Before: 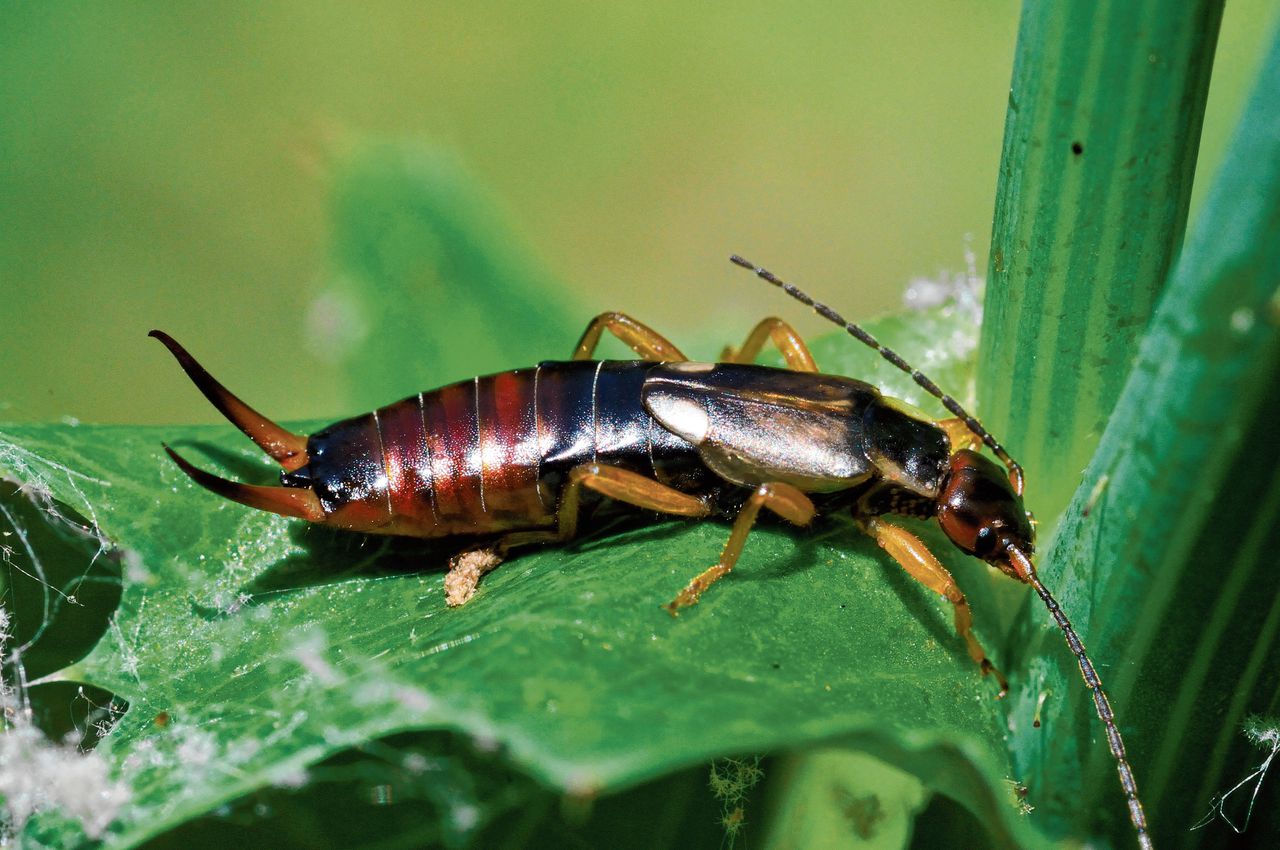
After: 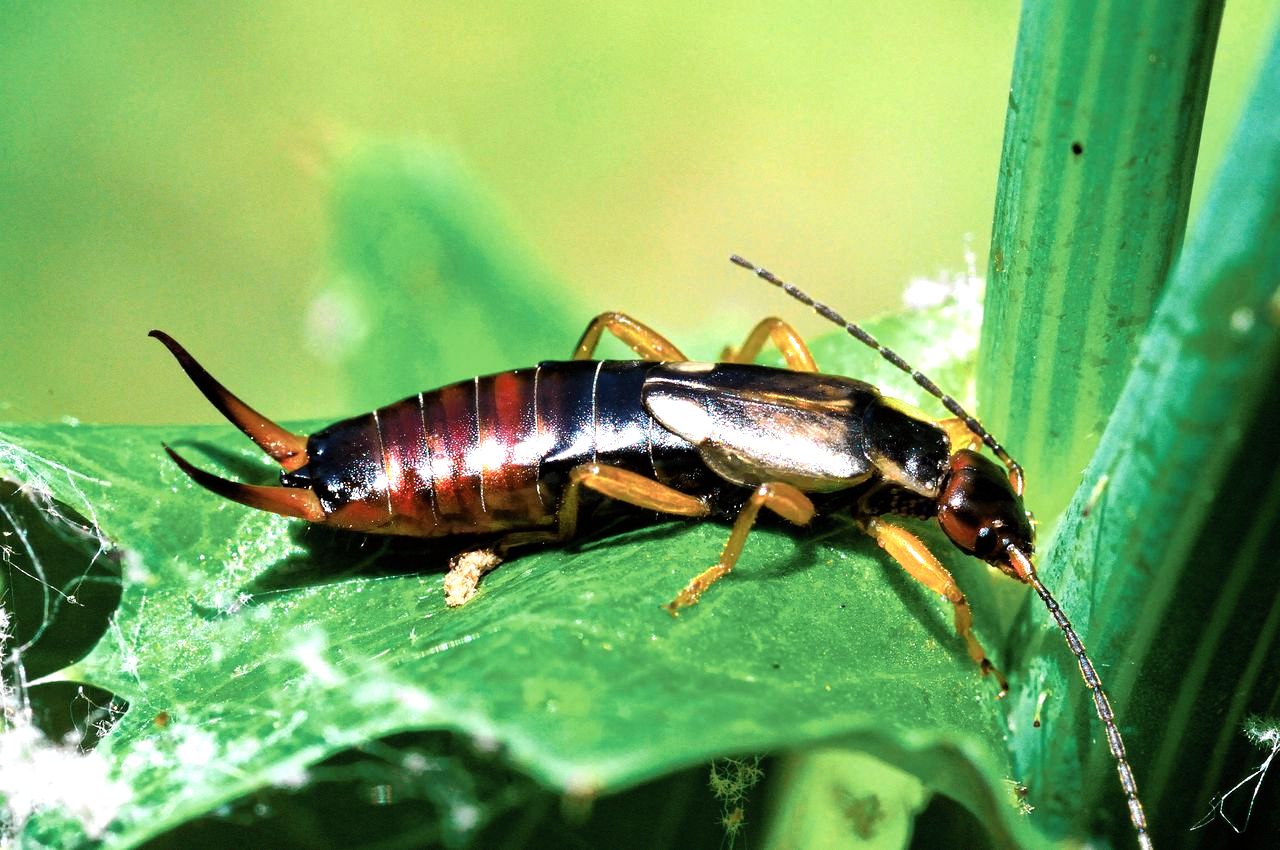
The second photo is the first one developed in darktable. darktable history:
tone equalizer: -8 EV -1.06 EV, -7 EV -1.04 EV, -6 EV -0.845 EV, -5 EV -0.554 EV, -3 EV 0.568 EV, -2 EV 0.868 EV, -1 EV 0.994 EV, +0 EV 1.06 EV
